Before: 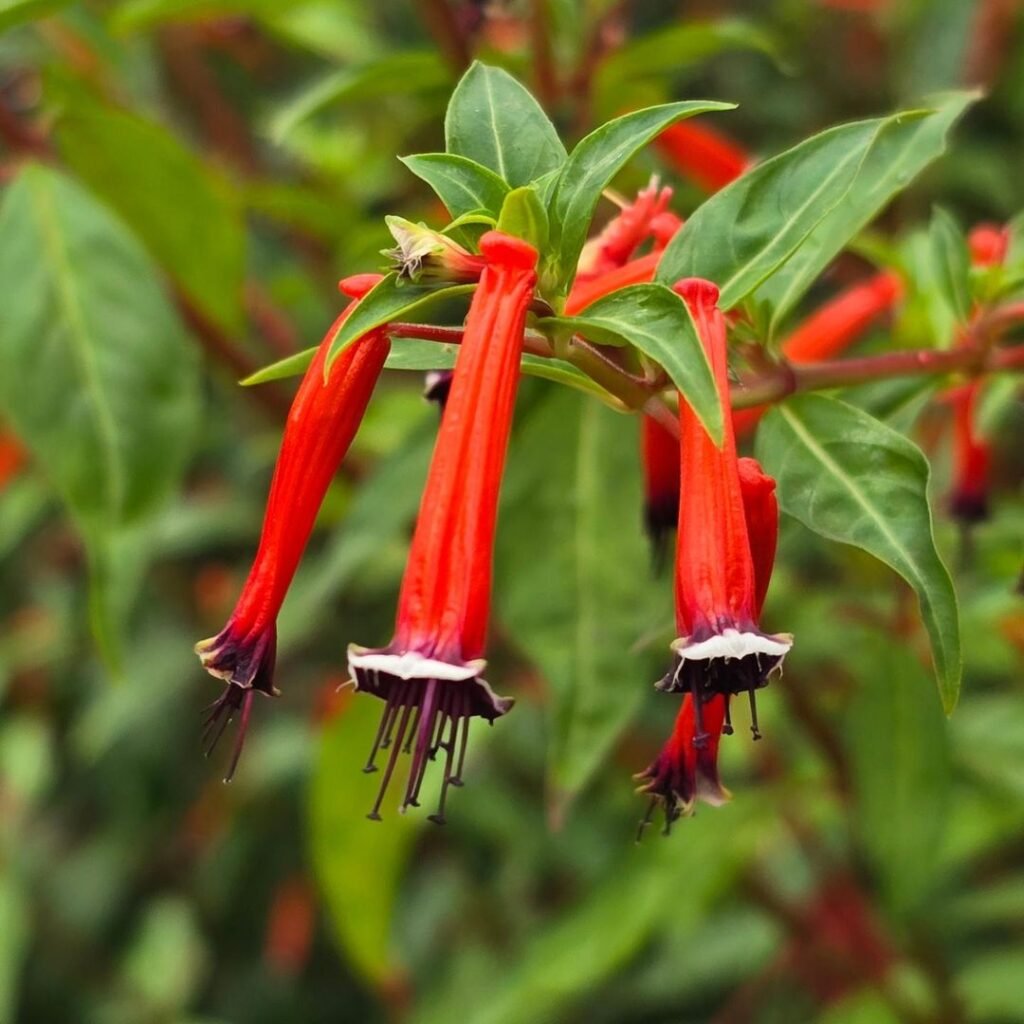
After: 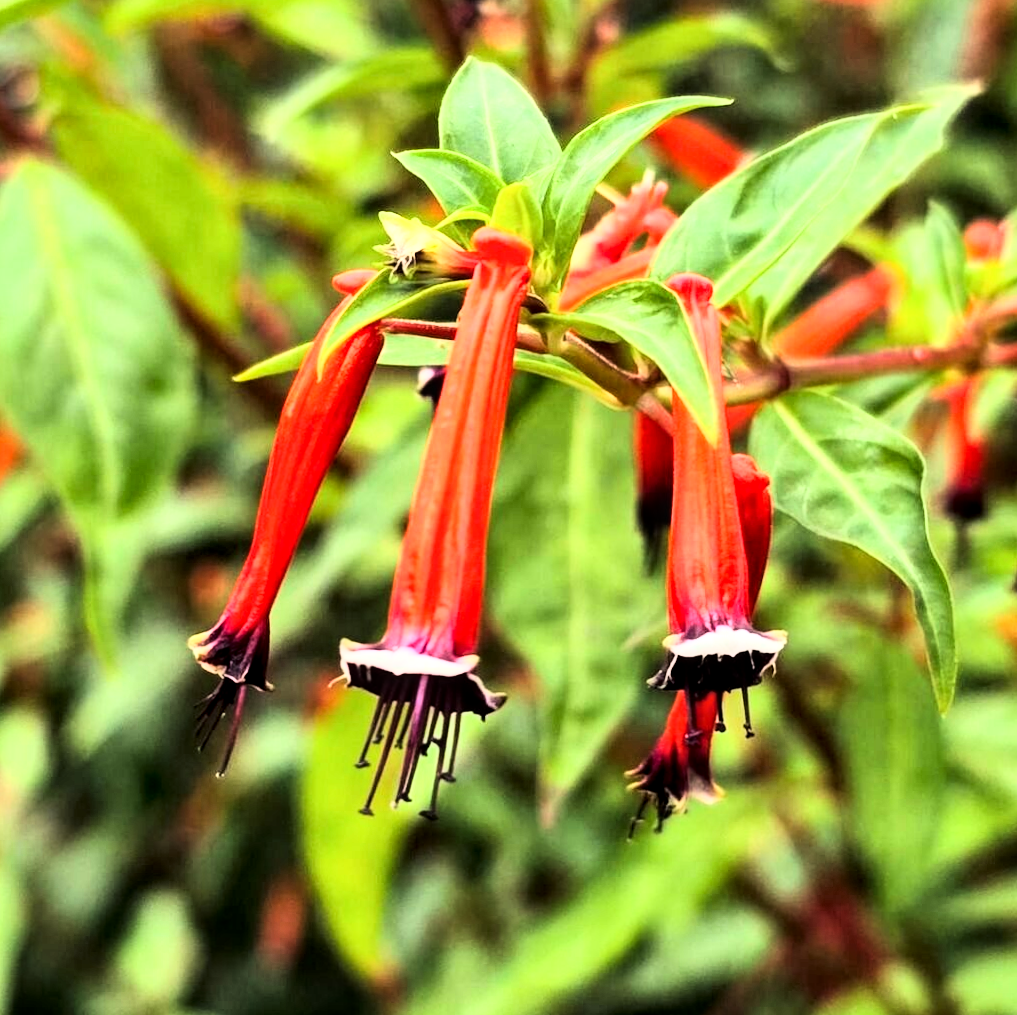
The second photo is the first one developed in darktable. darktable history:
rgb curve: curves: ch0 [(0, 0) (0.21, 0.15) (0.24, 0.21) (0.5, 0.75) (0.75, 0.96) (0.89, 0.99) (1, 1)]; ch1 [(0, 0.02) (0.21, 0.13) (0.25, 0.2) (0.5, 0.67) (0.75, 0.9) (0.89, 0.97) (1, 1)]; ch2 [(0, 0.02) (0.21, 0.13) (0.25, 0.2) (0.5, 0.67) (0.75, 0.9) (0.89, 0.97) (1, 1)], compensate middle gray true
exposure: exposure 0.2 EV, compensate highlight preservation false
local contrast: highlights 83%, shadows 81%
rotate and perspective: rotation 0.192°, lens shift (horizontal) -0.015, crop left 0.005, crop right 0.996, crop top 0.006, crop bottom 0.99
